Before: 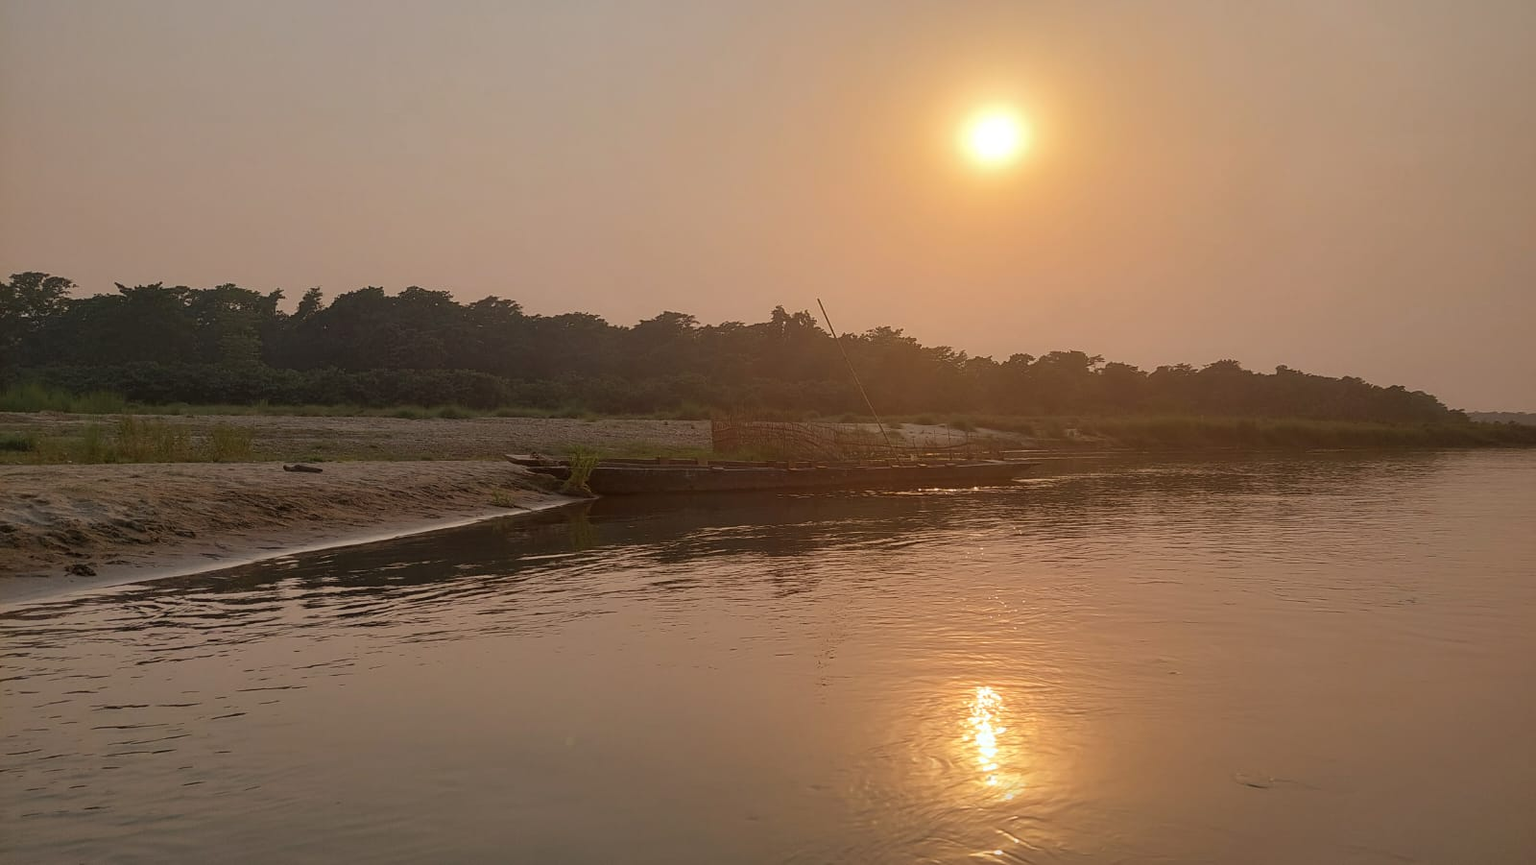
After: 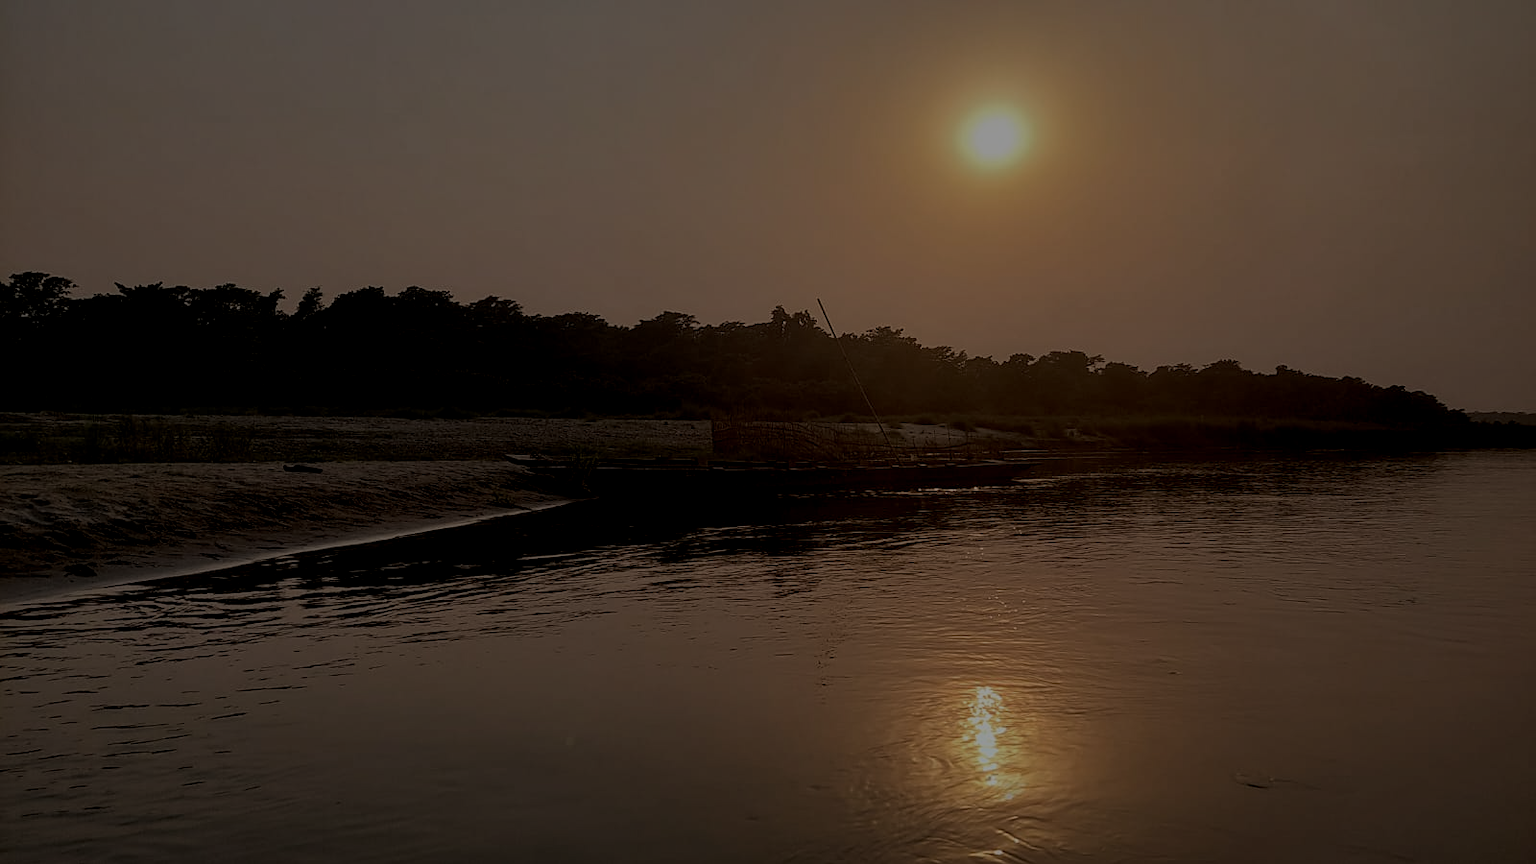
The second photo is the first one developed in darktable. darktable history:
local contrast: on, module defaults
filmic rgb: middle gray luminance 9.42%, black relative exposure -10.61 EV, white relative exposure 3.44 EV, target black luminance 0%, hardness 5.99, latitude 59.57%, contrast 1.086, highlights saturation mix 6.13%, shadows ↔ highlights balance 28.91%, color science v6 (2022)
exposure: exposure -2.005 EV, compensate highlight preservation false
sharpen: amount 0.213
